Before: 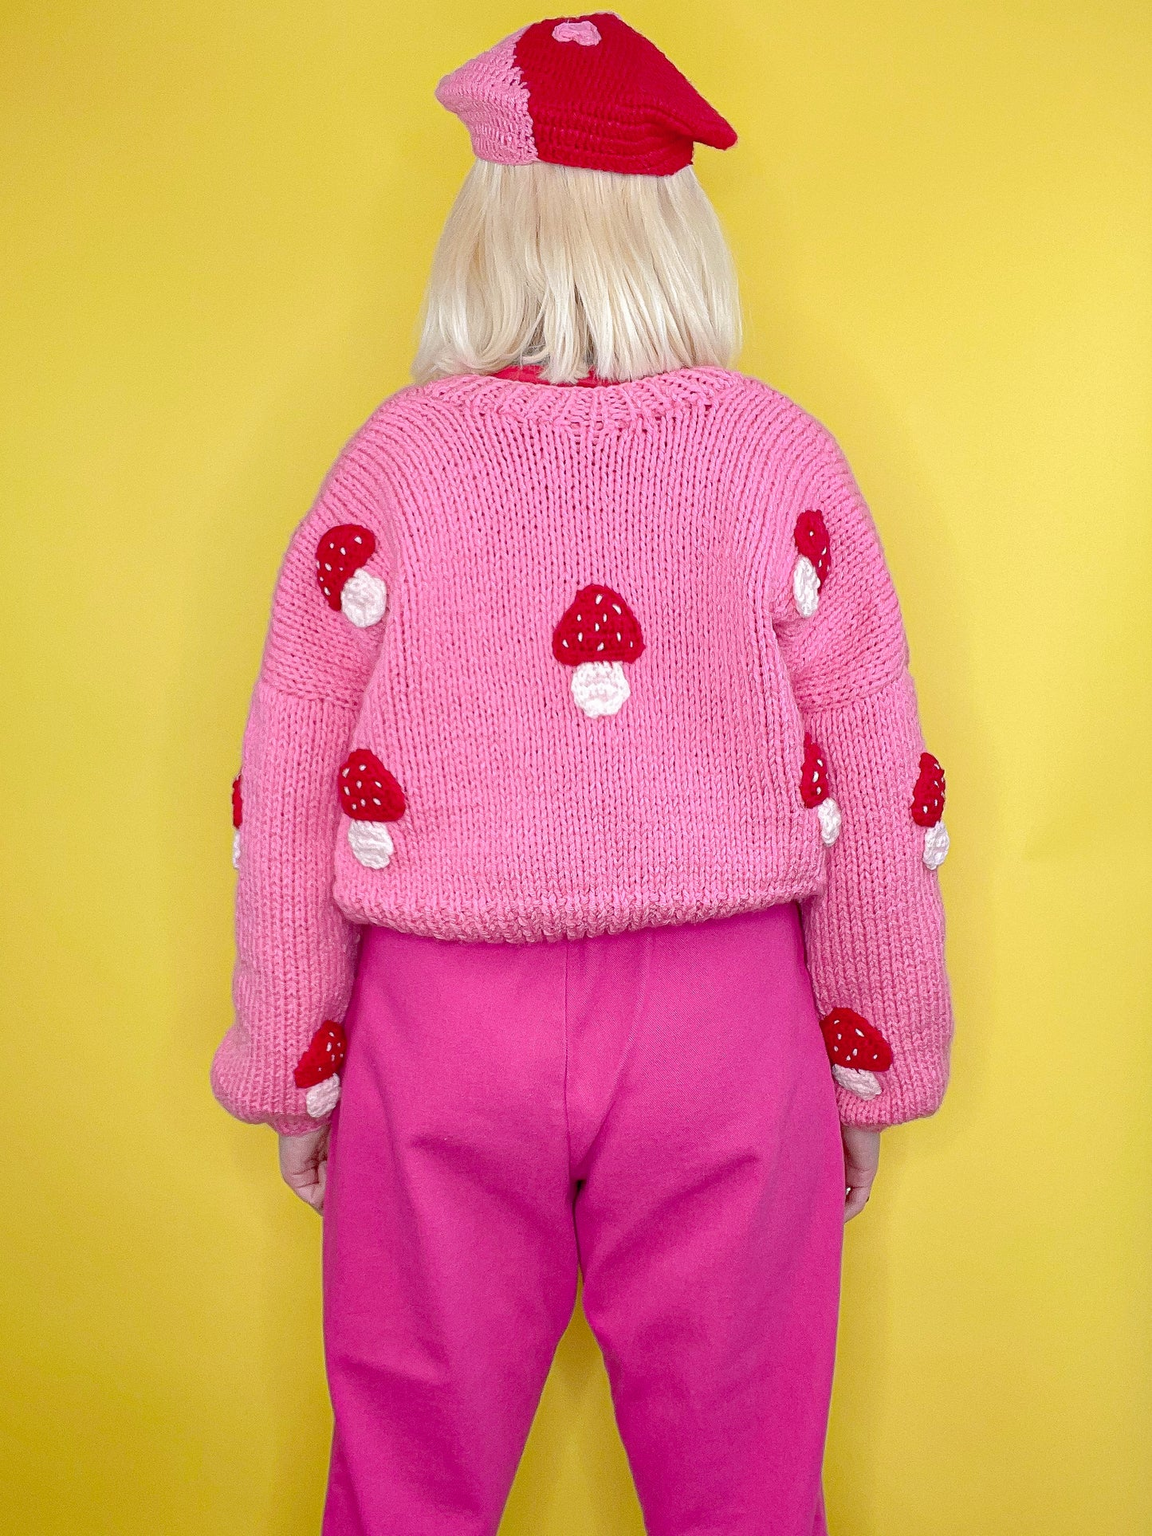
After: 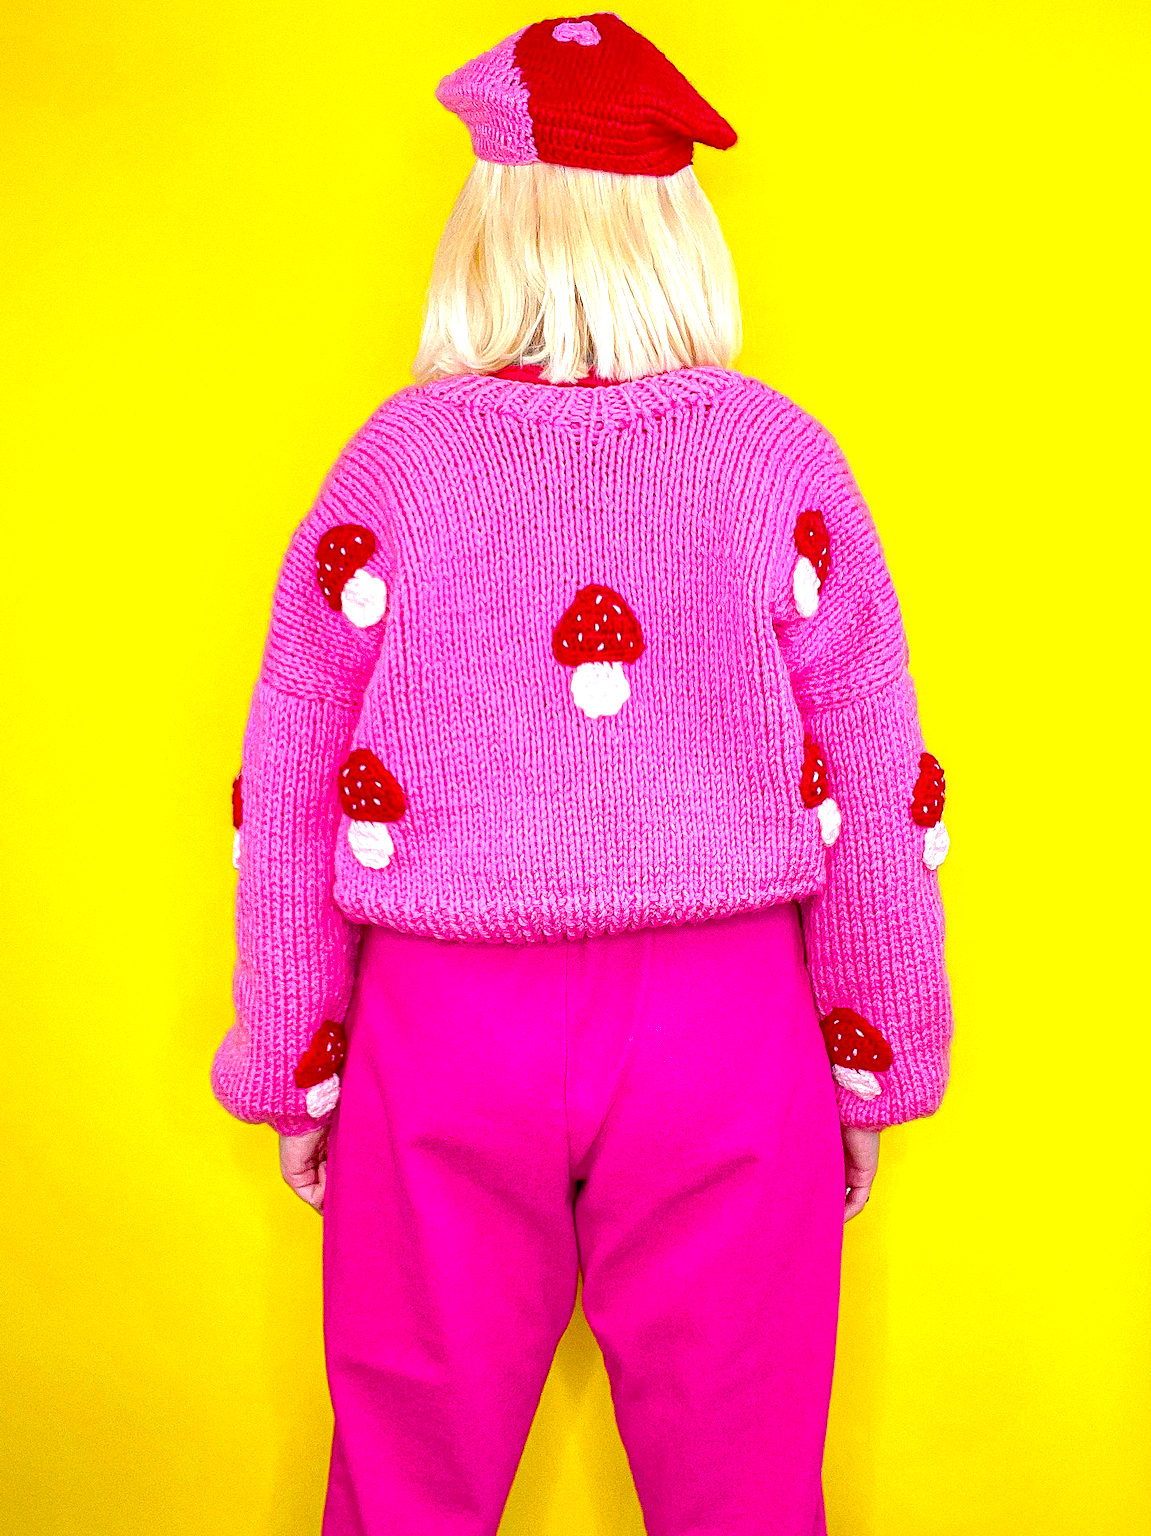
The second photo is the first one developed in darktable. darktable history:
local contrast: detail 140%
color balance rgb: linear chroma grading › global chroma 20%, perceptual saturation grading › global saturation 25%, perceptual brilliance grading › global brilliance 20%, global vibrance 20%
contrast brightness saturation: contrast 0.04, saturation 0.07
